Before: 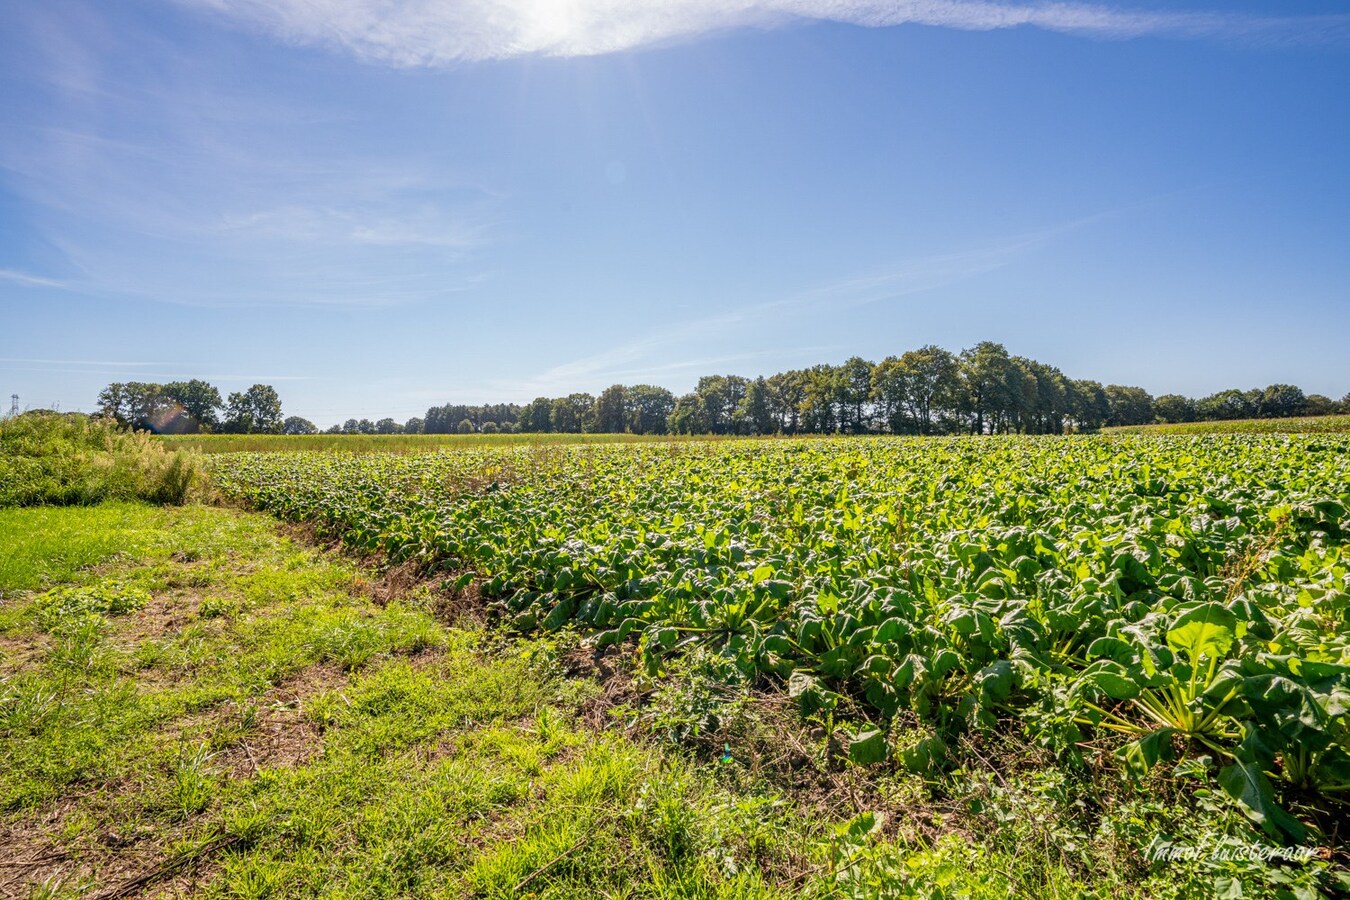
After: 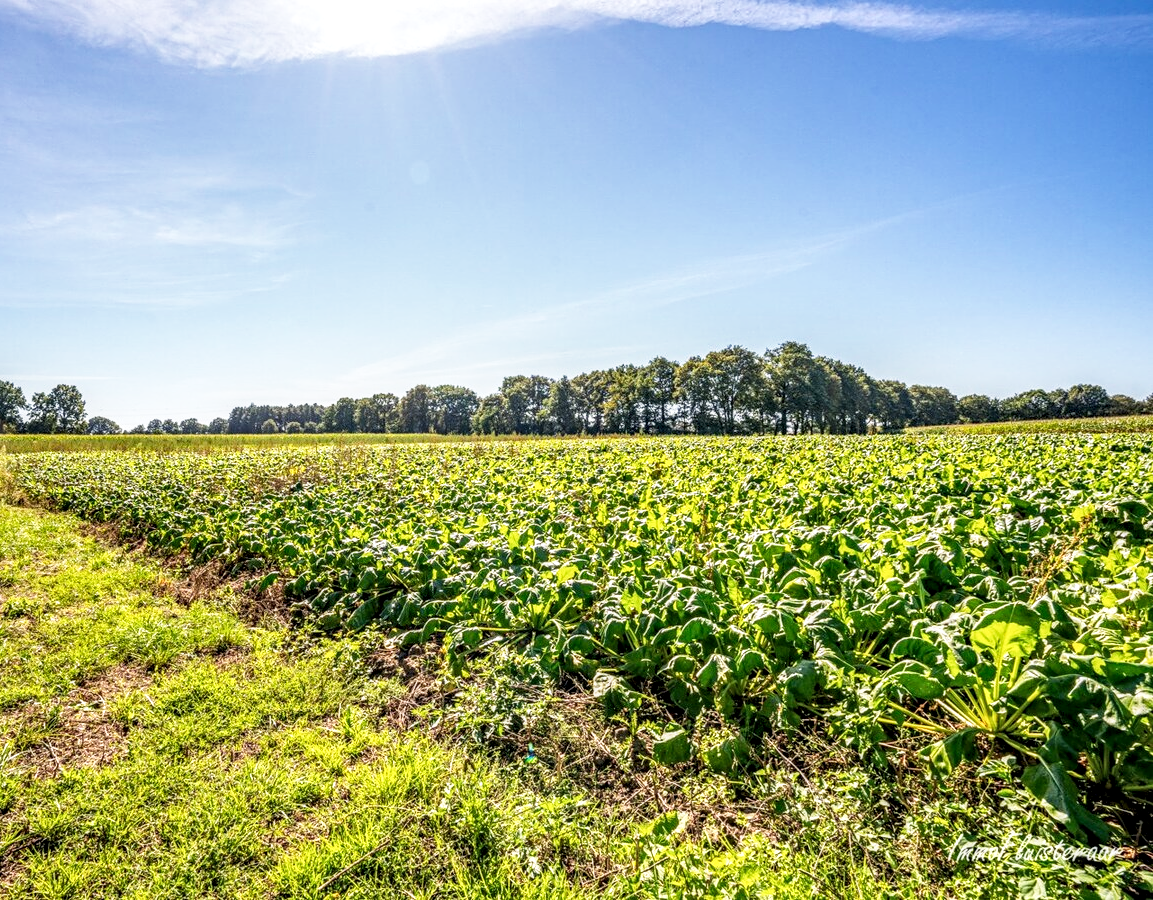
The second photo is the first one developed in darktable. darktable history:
base curve: curves: ch0 [(0, 0) (0.579, 0.807) (1, 1)], preserve colors none
crop and rotate: left 14.584%
local contrast: highlights 40%, shadows 60%, detail 136%, midtone range 0.514
contrast equalizer: y [[0.5, 0.504, 0.515, 0.527, 0.535, 0.534], [0.5 ×6], [0.491, 0.387, 0.179, 0.068, 0.068, 0.068], [0 ×5, 0.023], [0 ×6]]
